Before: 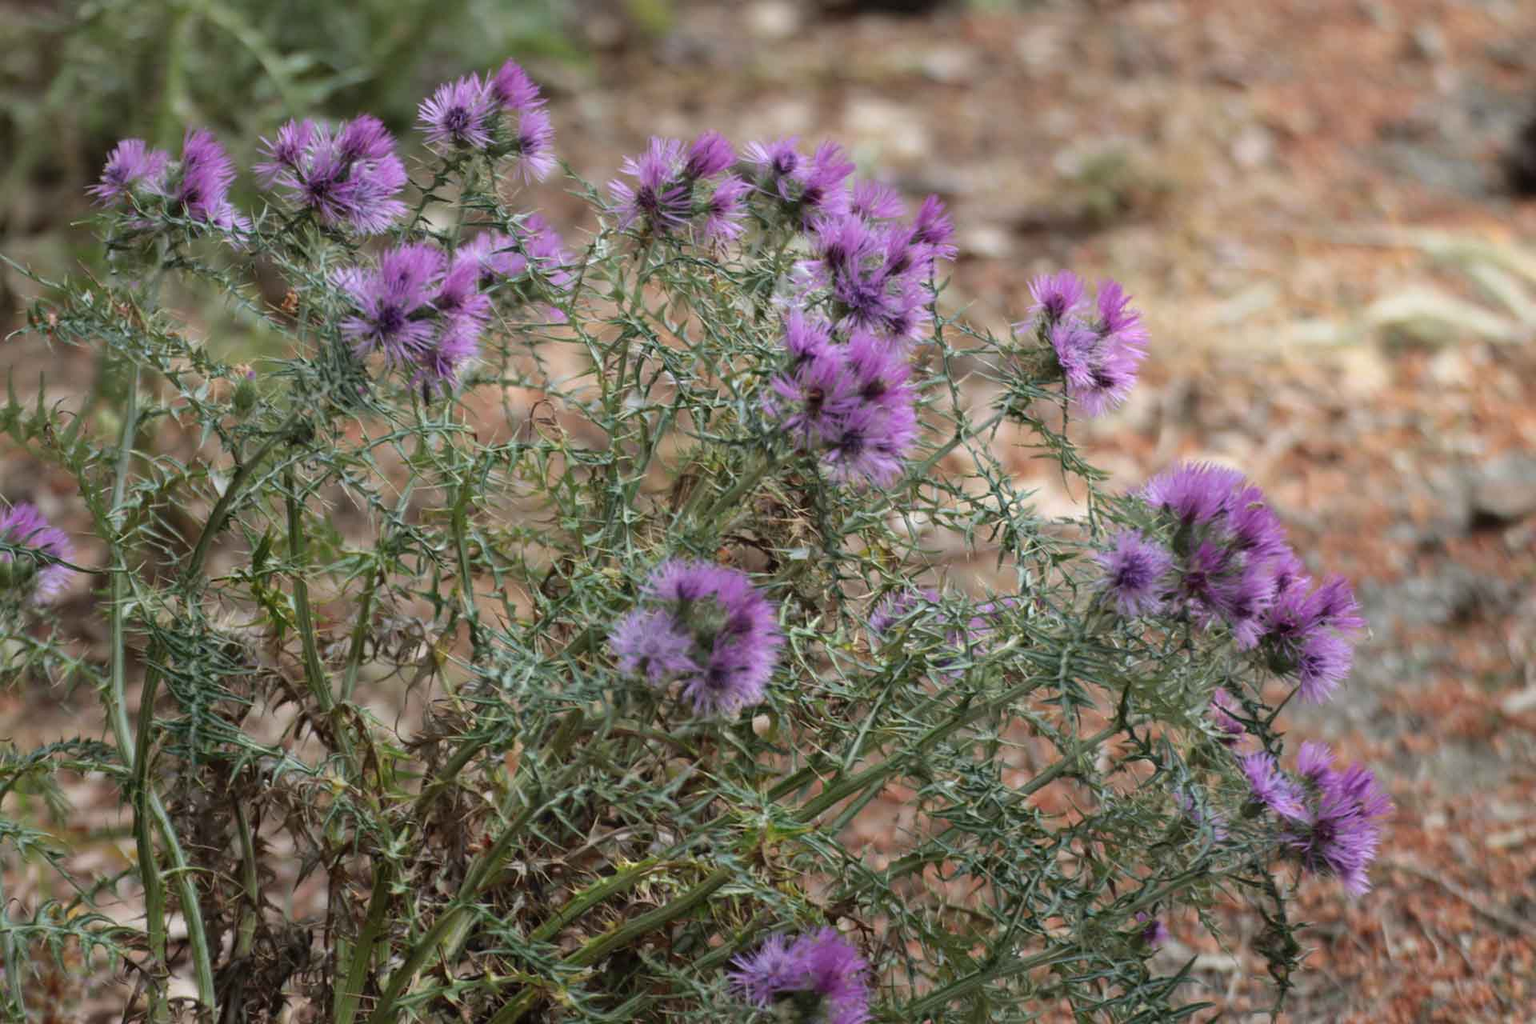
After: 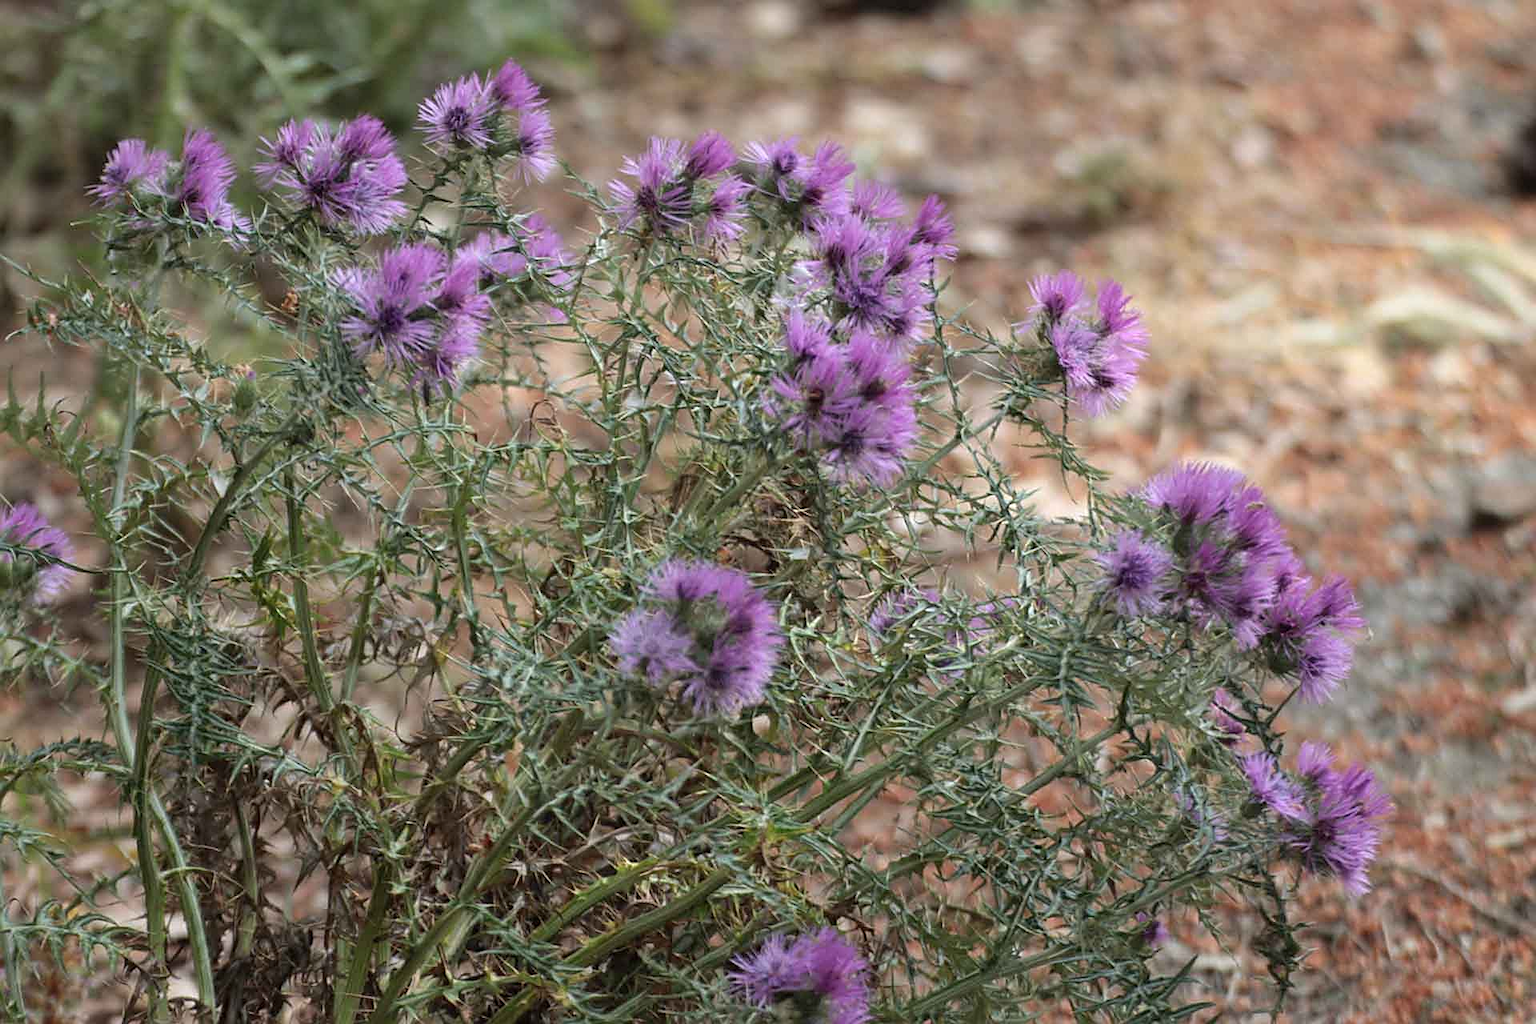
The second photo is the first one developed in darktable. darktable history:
exposure: exposure 0.131 EV, compensate highlight preservation false
sharpen: on, module defaults
contrast brightness saturation: saturation -0.05
